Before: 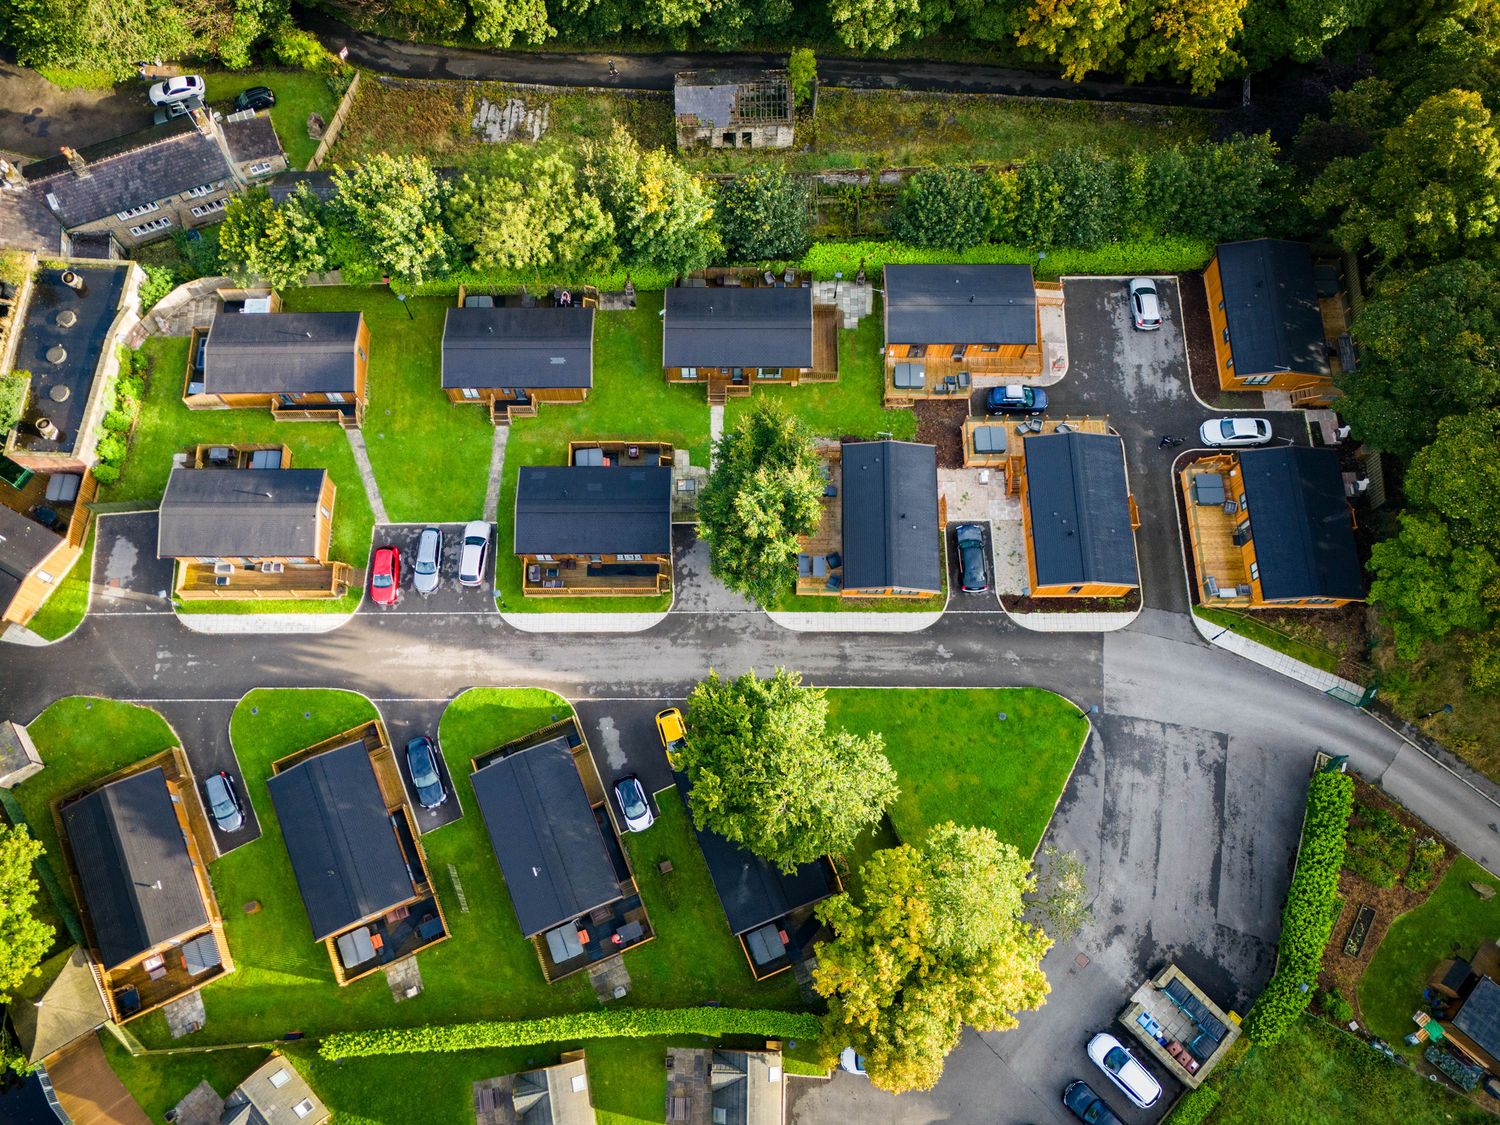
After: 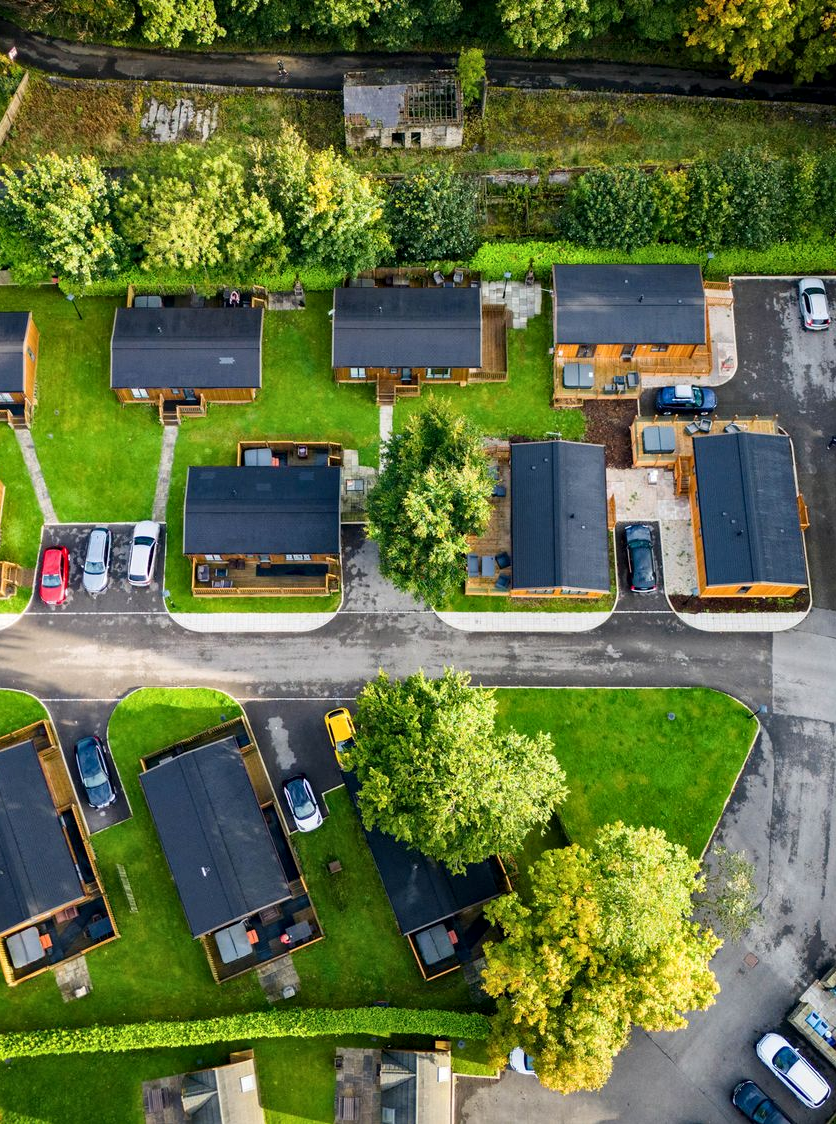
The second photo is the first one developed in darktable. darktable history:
crop: left 22.078%, right 22.159%, bottom 0.004%
local contrast: mode bilateral grid, contrast 21, coarseness 51, detail 128%, midtone range 0.2
